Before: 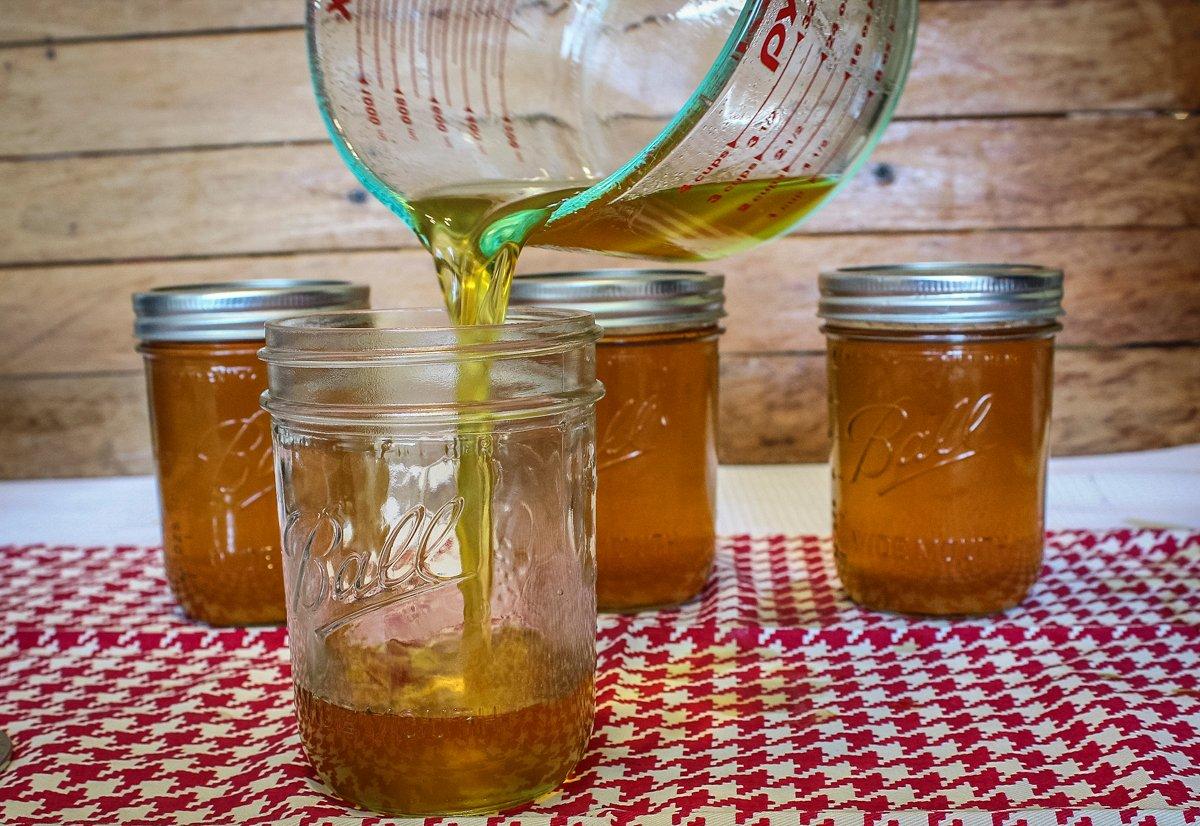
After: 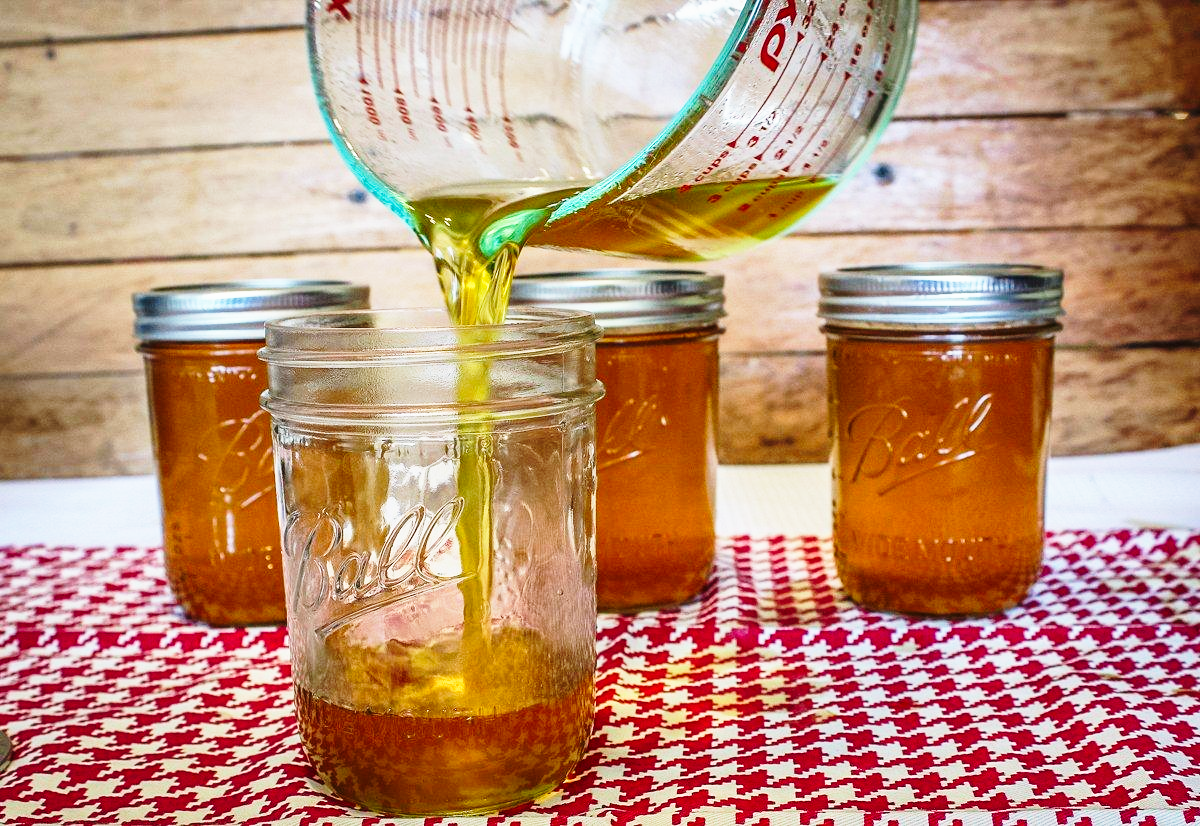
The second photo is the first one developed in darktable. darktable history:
base curve: curves: ch0 [(0, 0) (0.026, 0.03) (0.109, 0.232) (0.351, 0.748) (0.669, 0.968) (1, 1)], preserve colors none
exposure: exposure -0.396 EV, compensate highlight preservation false
